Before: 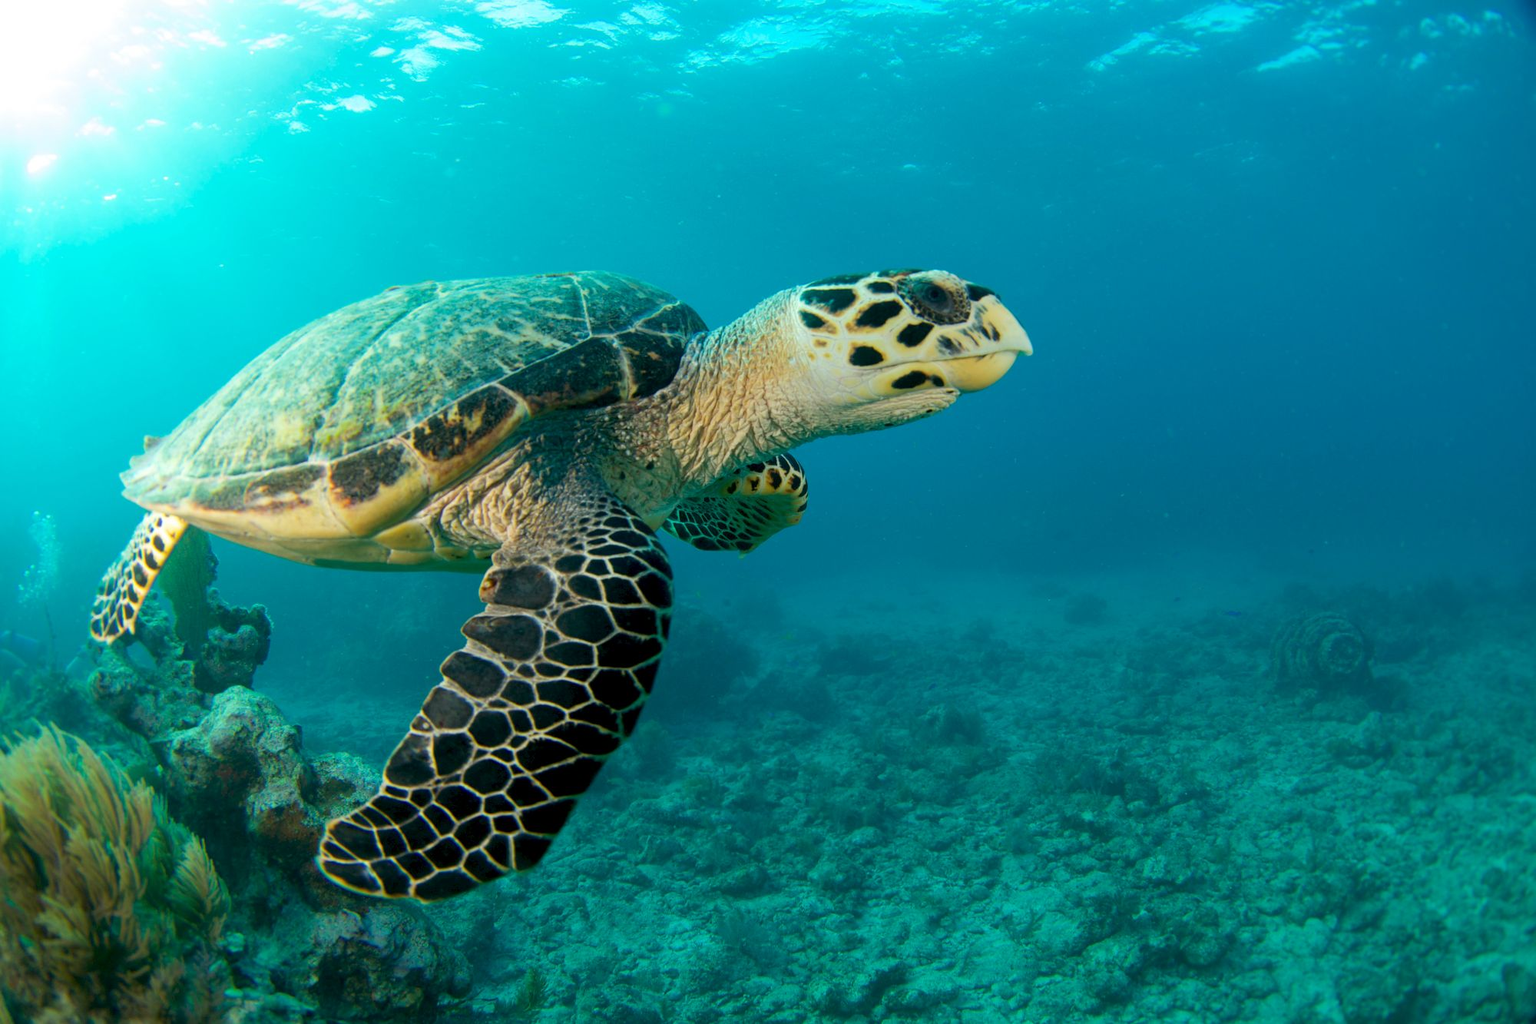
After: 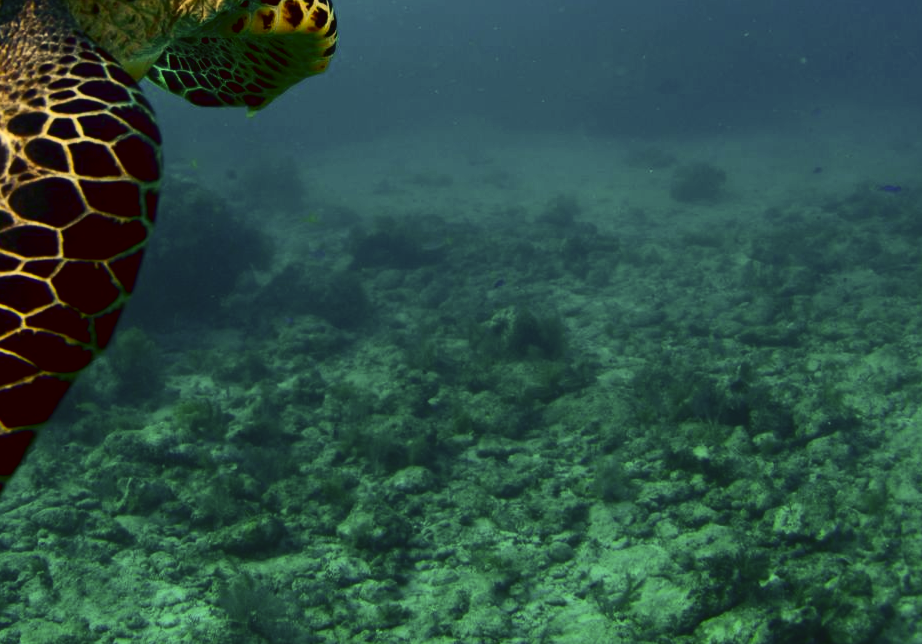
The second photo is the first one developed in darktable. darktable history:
contrast brightness saturation: contrast 0.311, brightness -0.067, saturation 0.167
crop: left 35.769%, top 45.81%, right 18.119%, bottom 5.808%
color correction: highlights a* 9.62, highlights b* 38.29, shadows a* 14.78, shadows b* 3.06
